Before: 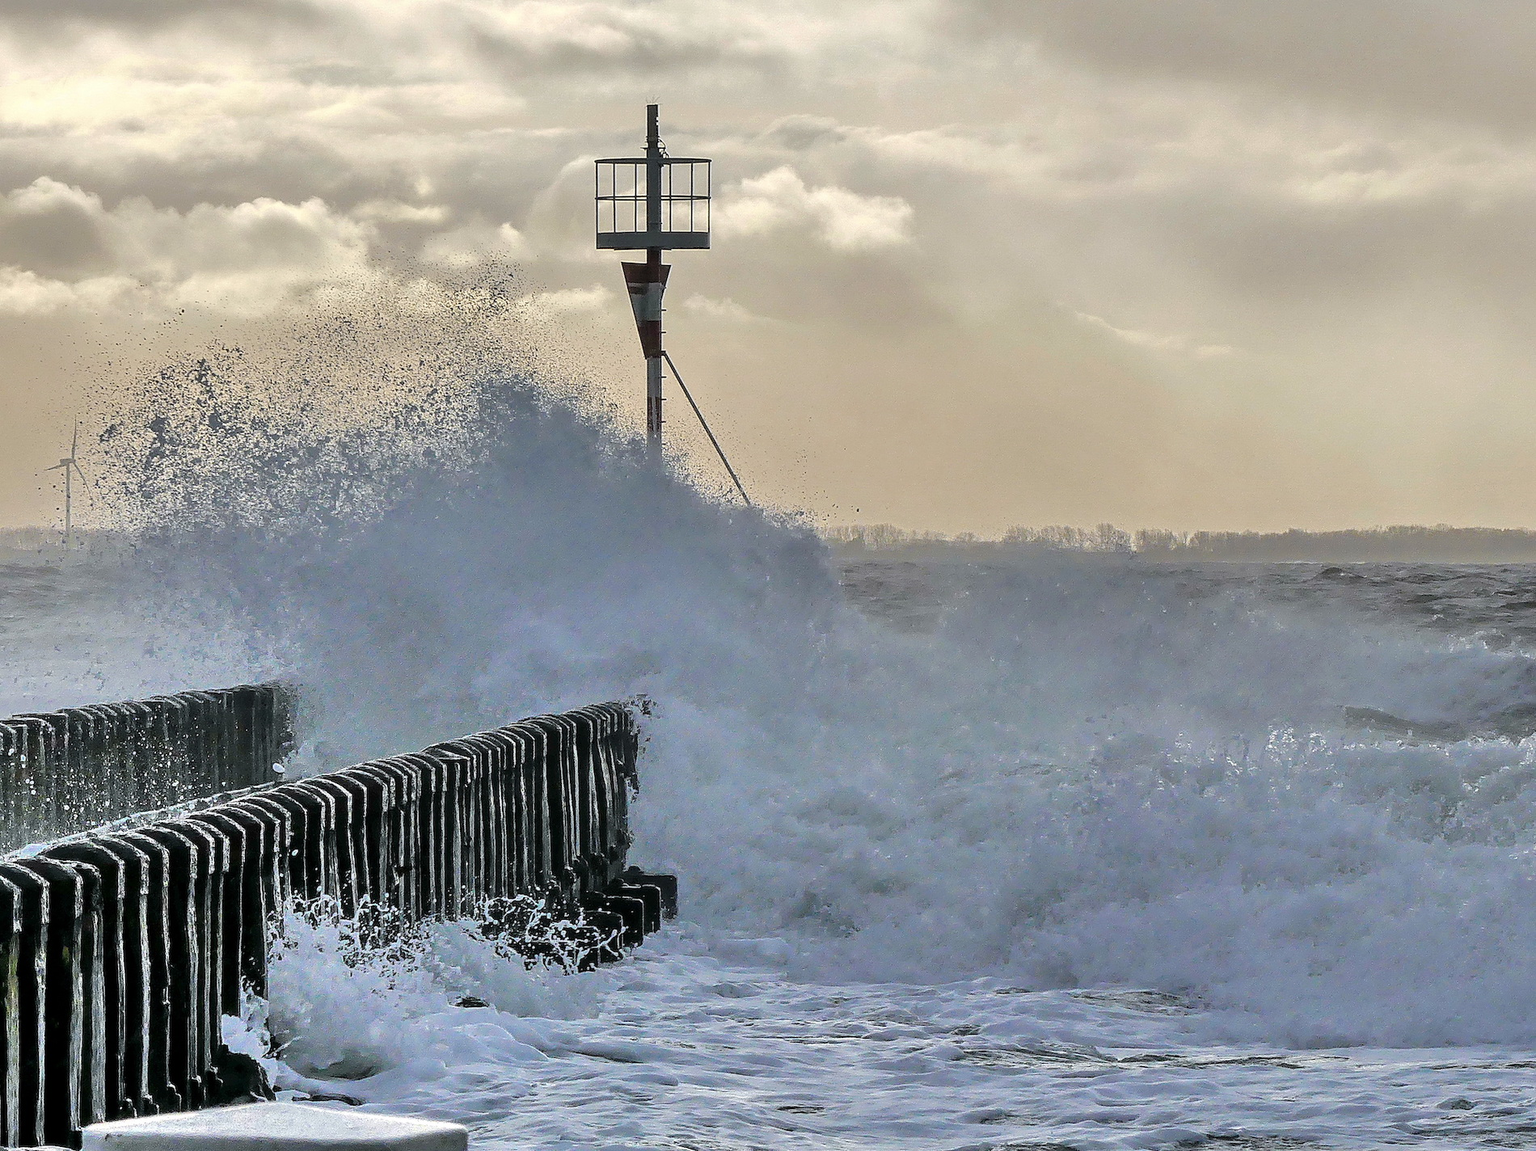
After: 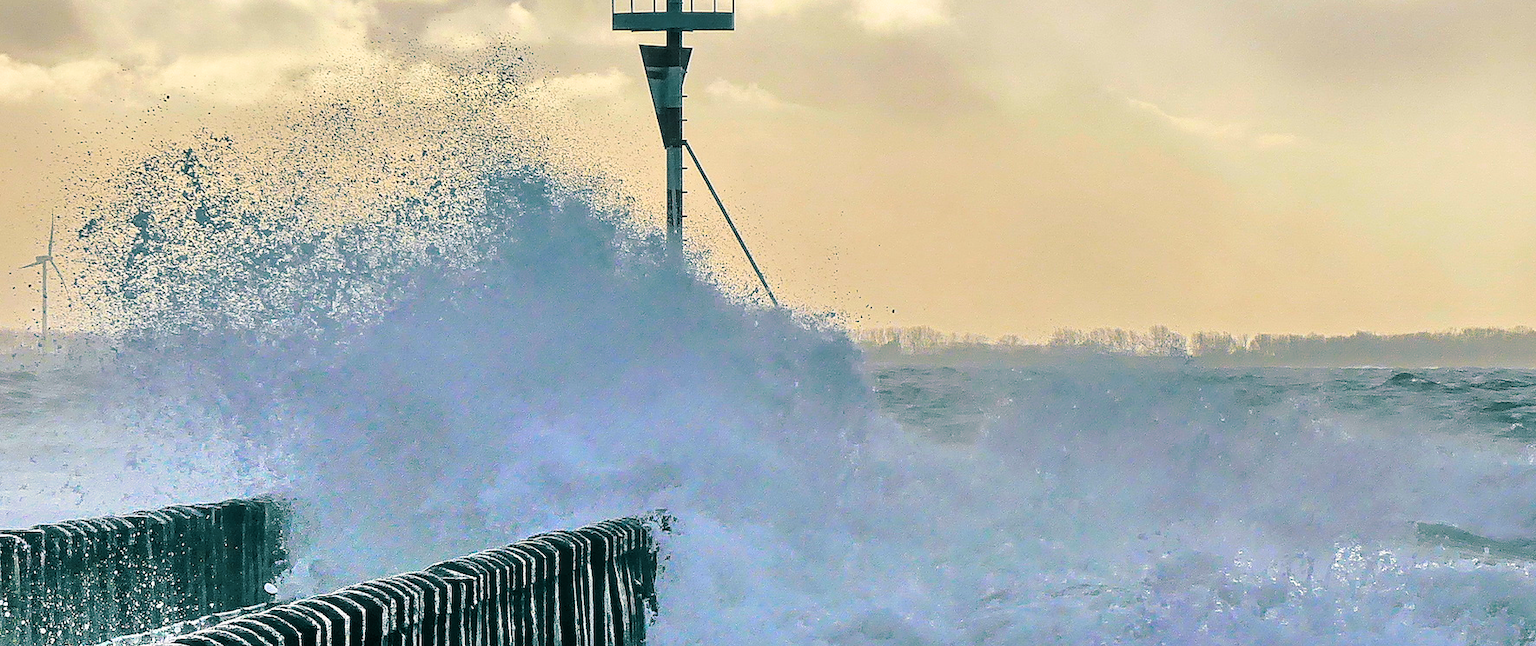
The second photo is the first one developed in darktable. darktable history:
crop: left 1.744%, top 19.225%, right 5.069%, bottom 28.357%
contrast brightness saturation: contrast 0.2, brightness 0.16, saturation 0.22
color balance rgb: perceptual saturation grading › global saturation 30%, global vibrance 20%
vignetting: fall-off start 100%, fall-off radius 71%, brightness -0.434, saturation -0.2, width/height ratio 1.178, dithering 8-bit output, unbound false
split-toning: shadows › hue 186.43°, highlights › hue 49.29°, compress 30.29%
